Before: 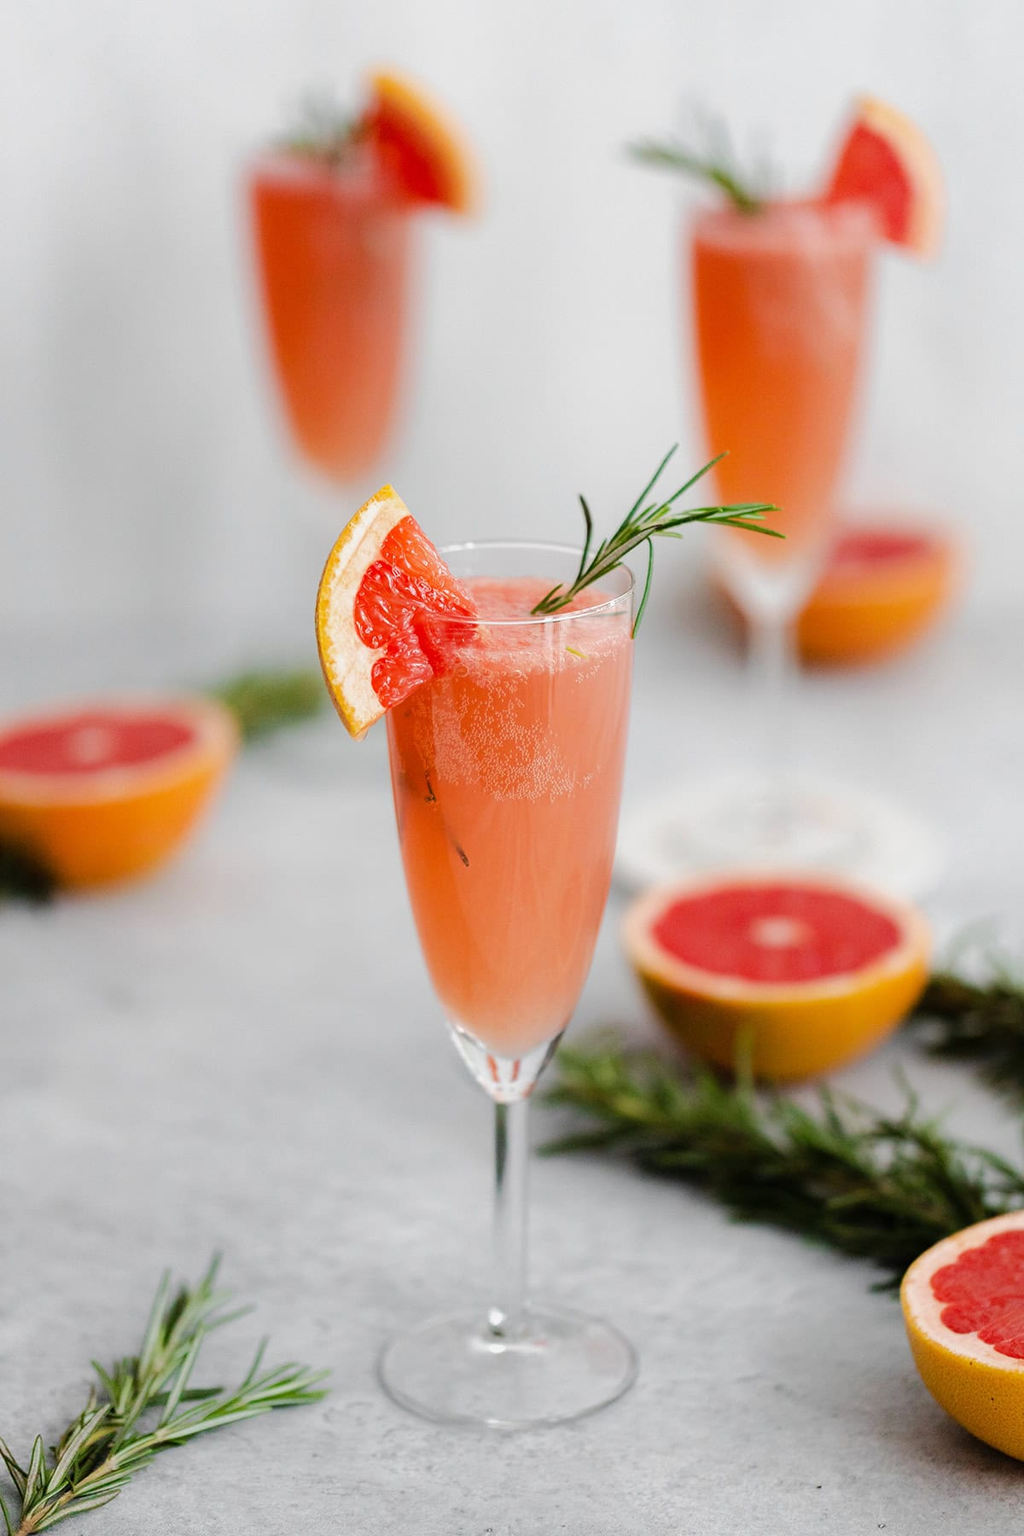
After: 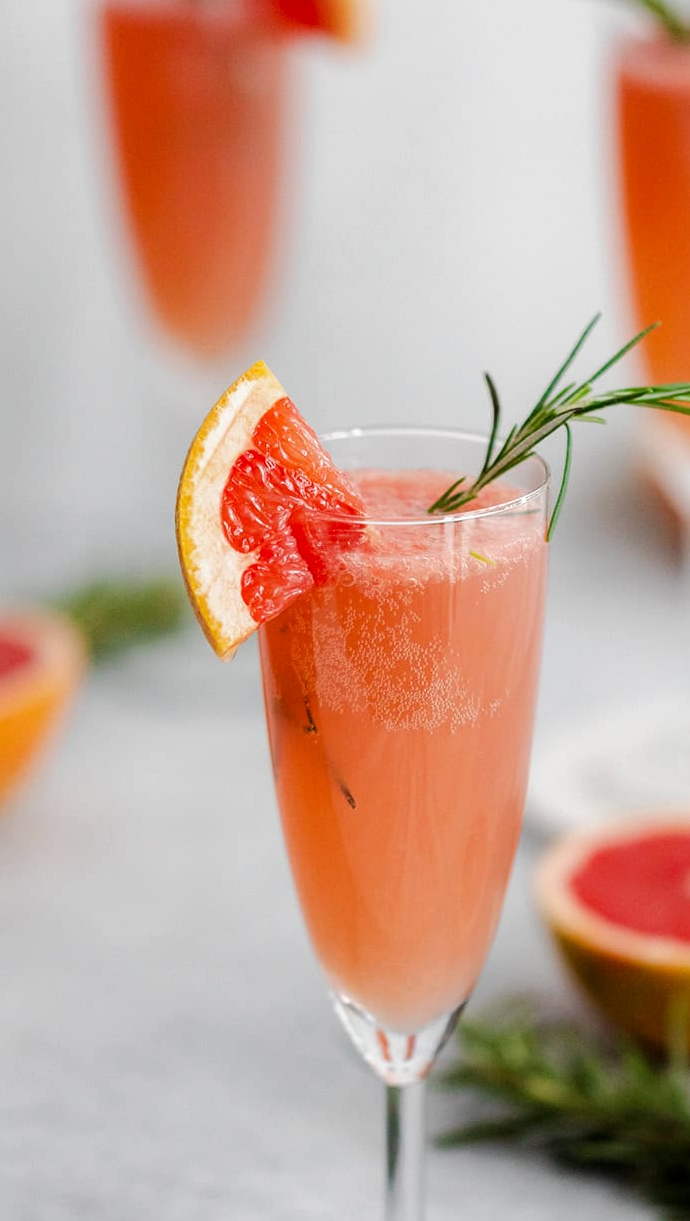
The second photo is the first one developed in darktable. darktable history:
local contrast: highlights 106%, shadows 100%, detail 119%, midtone range 0.2
crop: left 16.228%, top 11.521%, right 26.194%, bottom 20.622%
